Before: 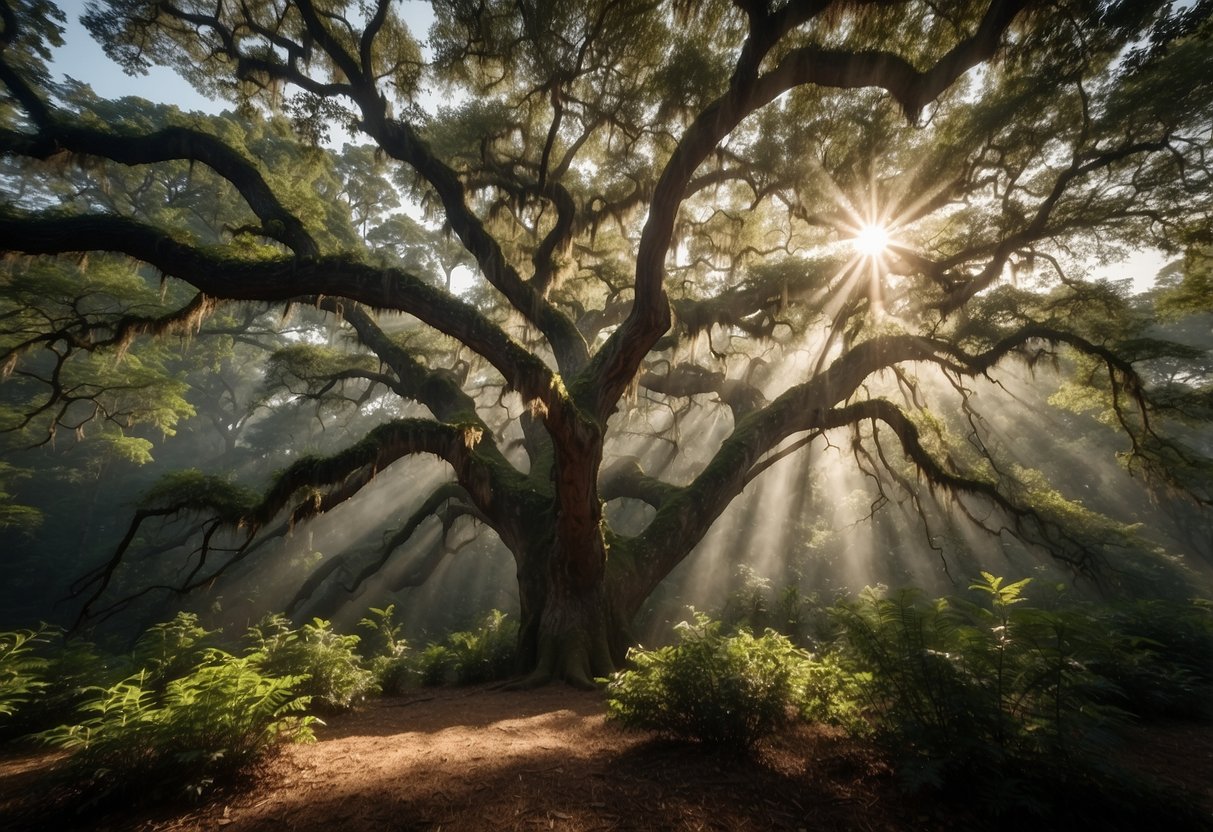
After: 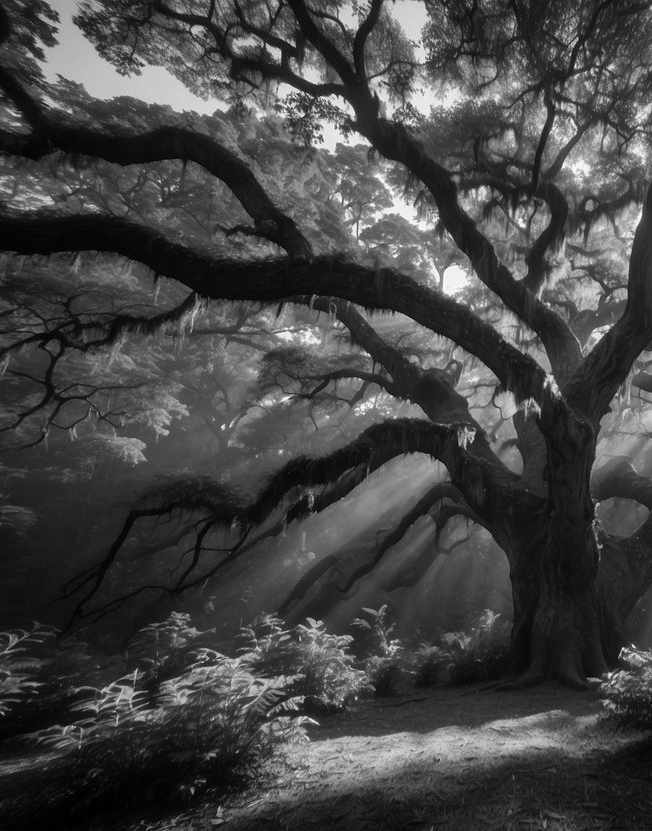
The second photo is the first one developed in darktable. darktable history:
monochrome: a 32, b 64, size 2.3, highlights 1
crop: left 0.587%, right 45.588%, bottom 0.086%
